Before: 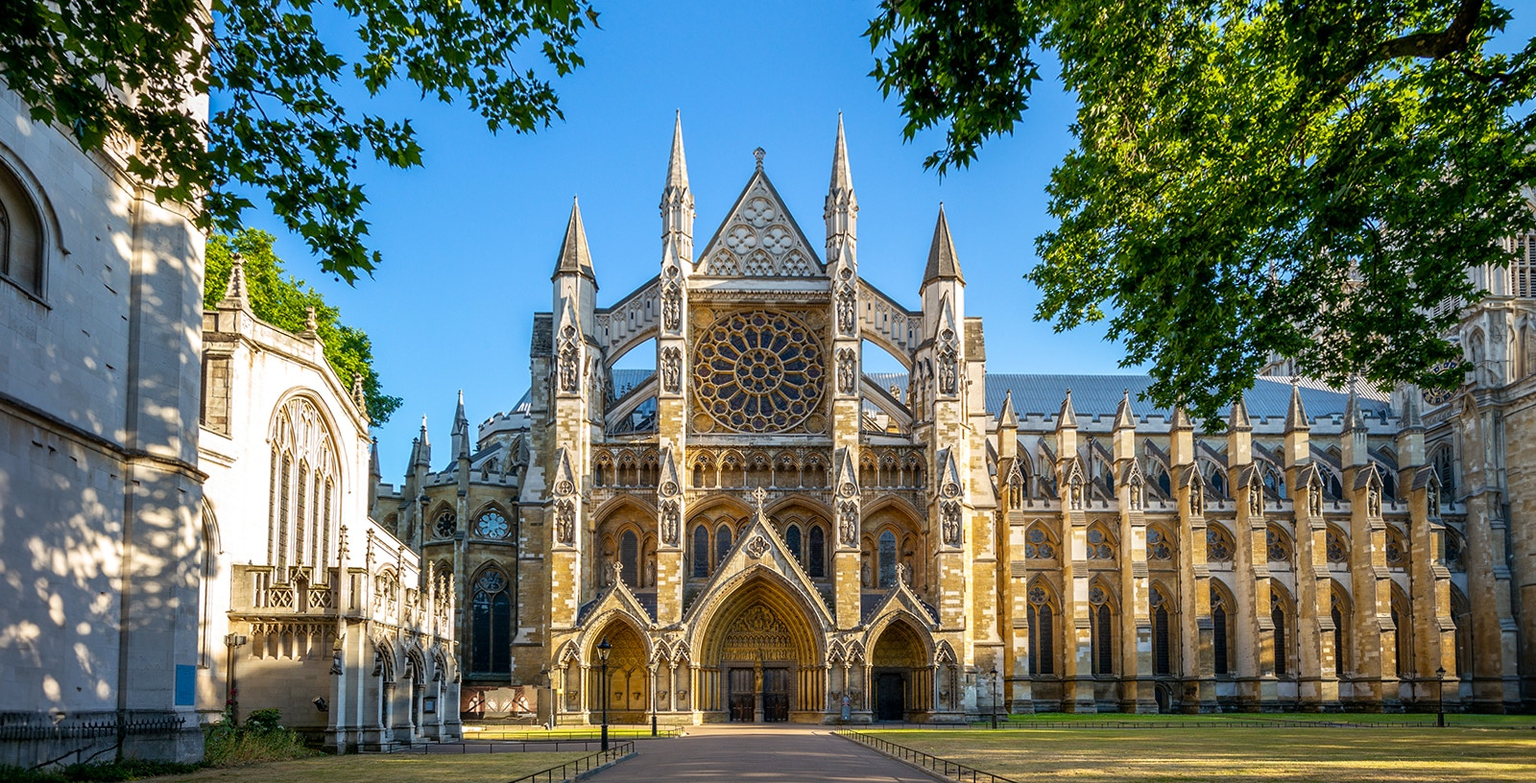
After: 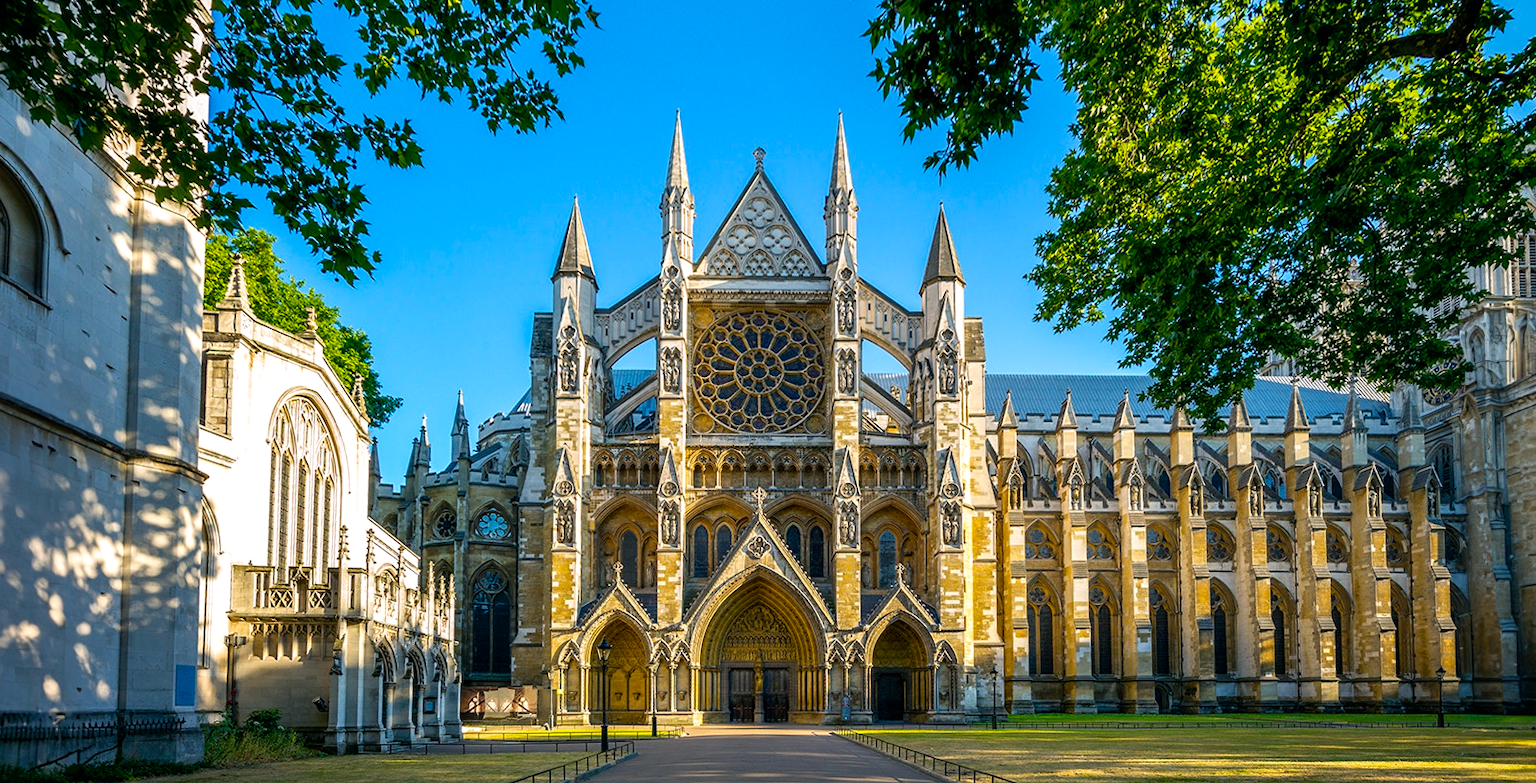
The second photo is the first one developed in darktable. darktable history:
color balance rgb: power › luminance -7.749%, power › chroma 1.097%, power › hue 215.52°, highlights gain › chroma 1.073%, highlights gain › hue 68.18°, perceptual saturation grading › global saturation 17.347%, perceptual brilliance grading › global brilliance 2.959%, global vibrance 20%
